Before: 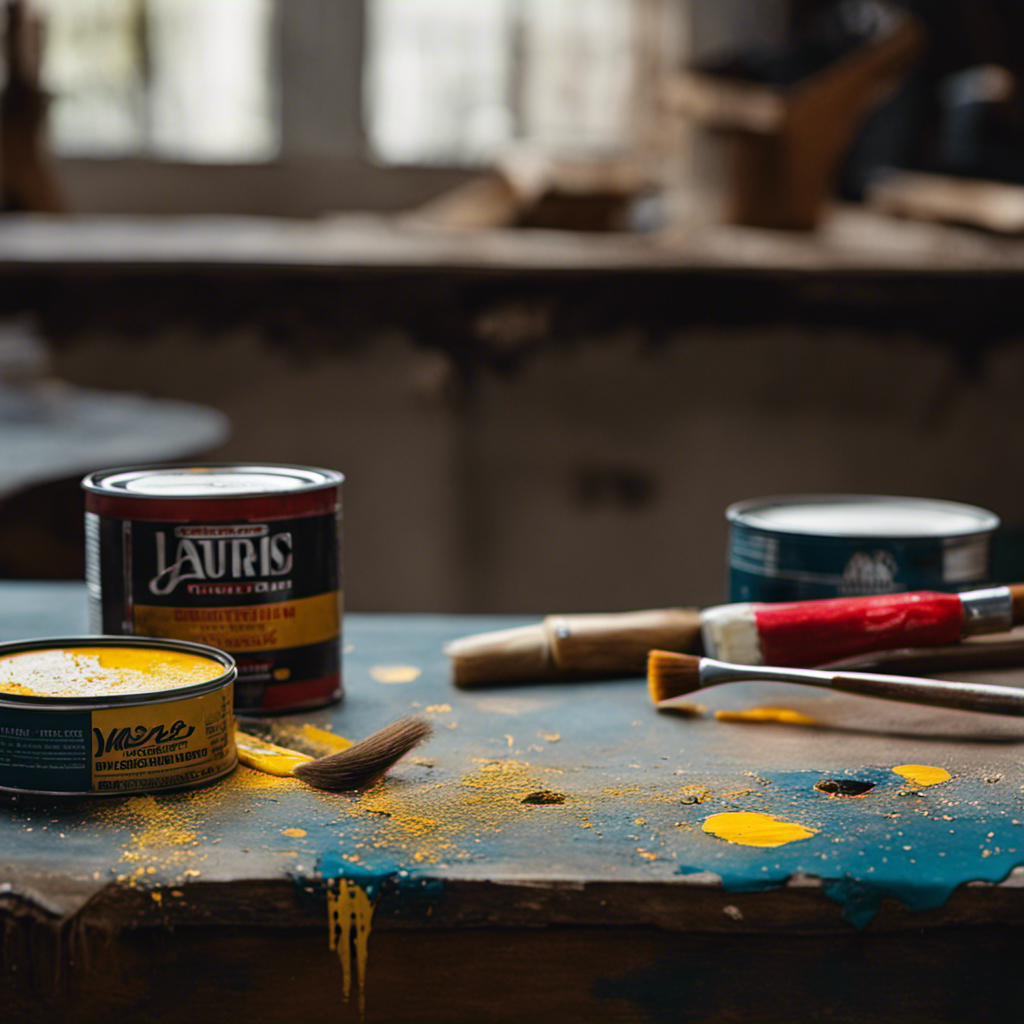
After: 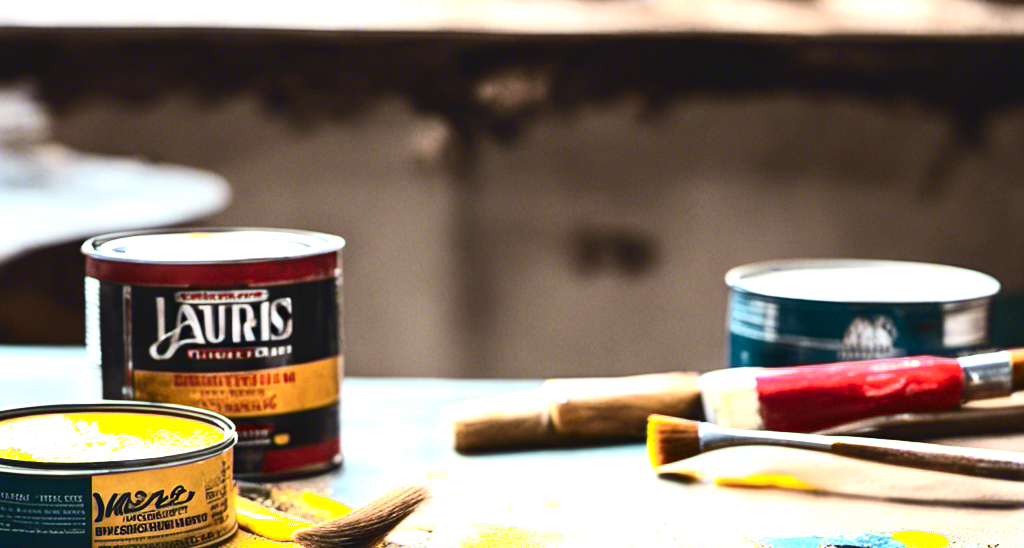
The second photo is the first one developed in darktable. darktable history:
exposure: exposure 2.25 EV, compensate highlight preservation false
crop and rotate: top 23.043%, bottom 23.437%
contrast brightness saturation: contrast 0.28
